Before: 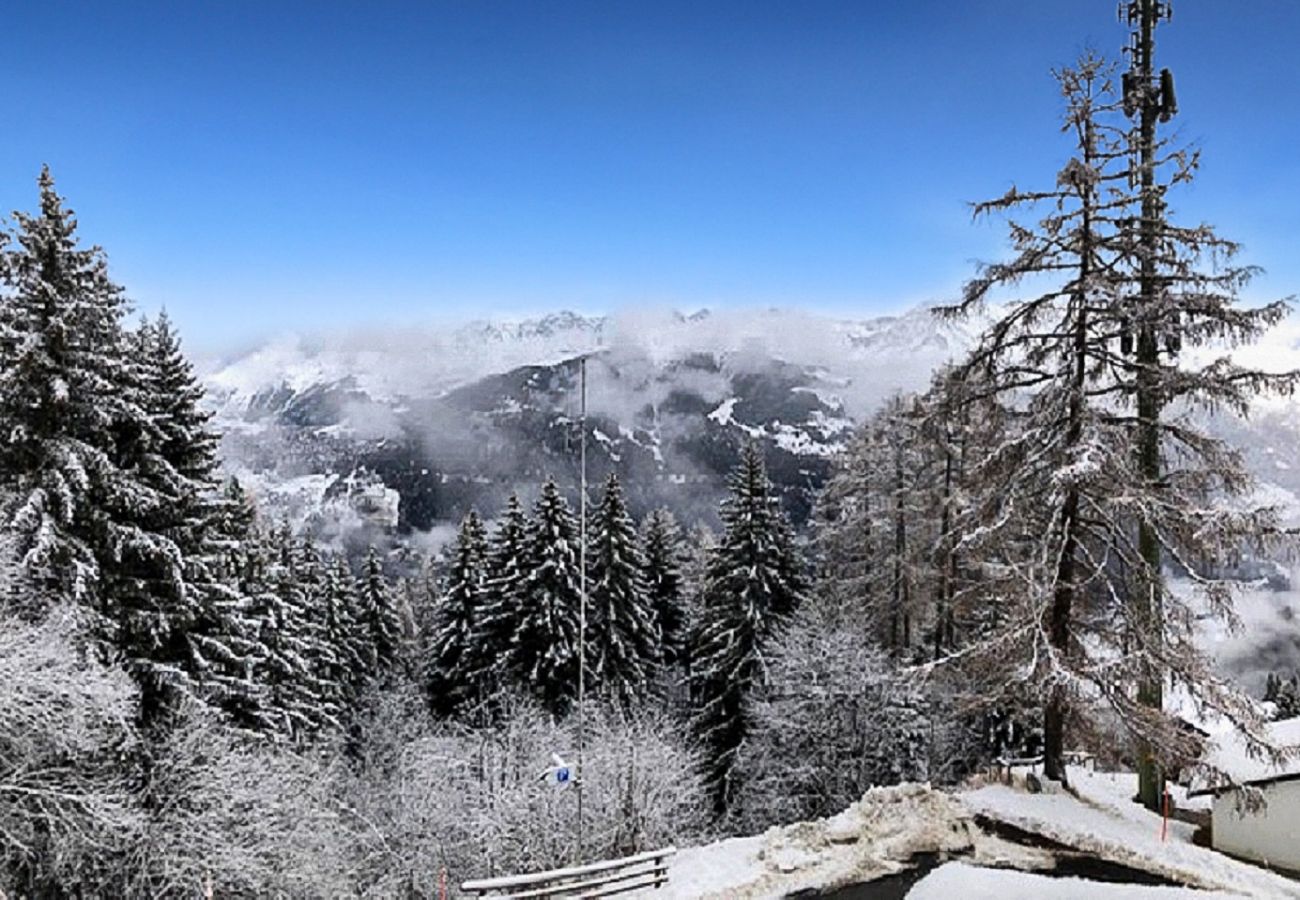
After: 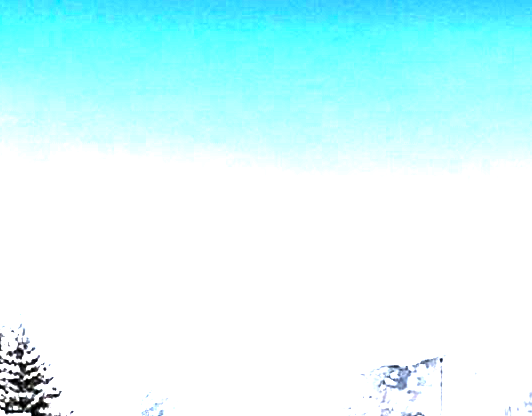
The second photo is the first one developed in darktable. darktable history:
color balance rgb: perceptual saturation grading › global saturation 20%, perceptual saturation grading › highlights -25.78%, perceptual saturation grading › shadows 26.198%, perceptual brilliance grading › highlights 14.229%, perceptual brilliance grading › shadows -19.24%, global vibrance 20%
levels: levels [0.044, 0.475, 0.791]
crop and rotate: left 10.973%, top 0.112%, right 48.045%, bottom 53.558%
exposure: black level correction 0.001, exposure 1.735 EV, compensate highlight preservation false
